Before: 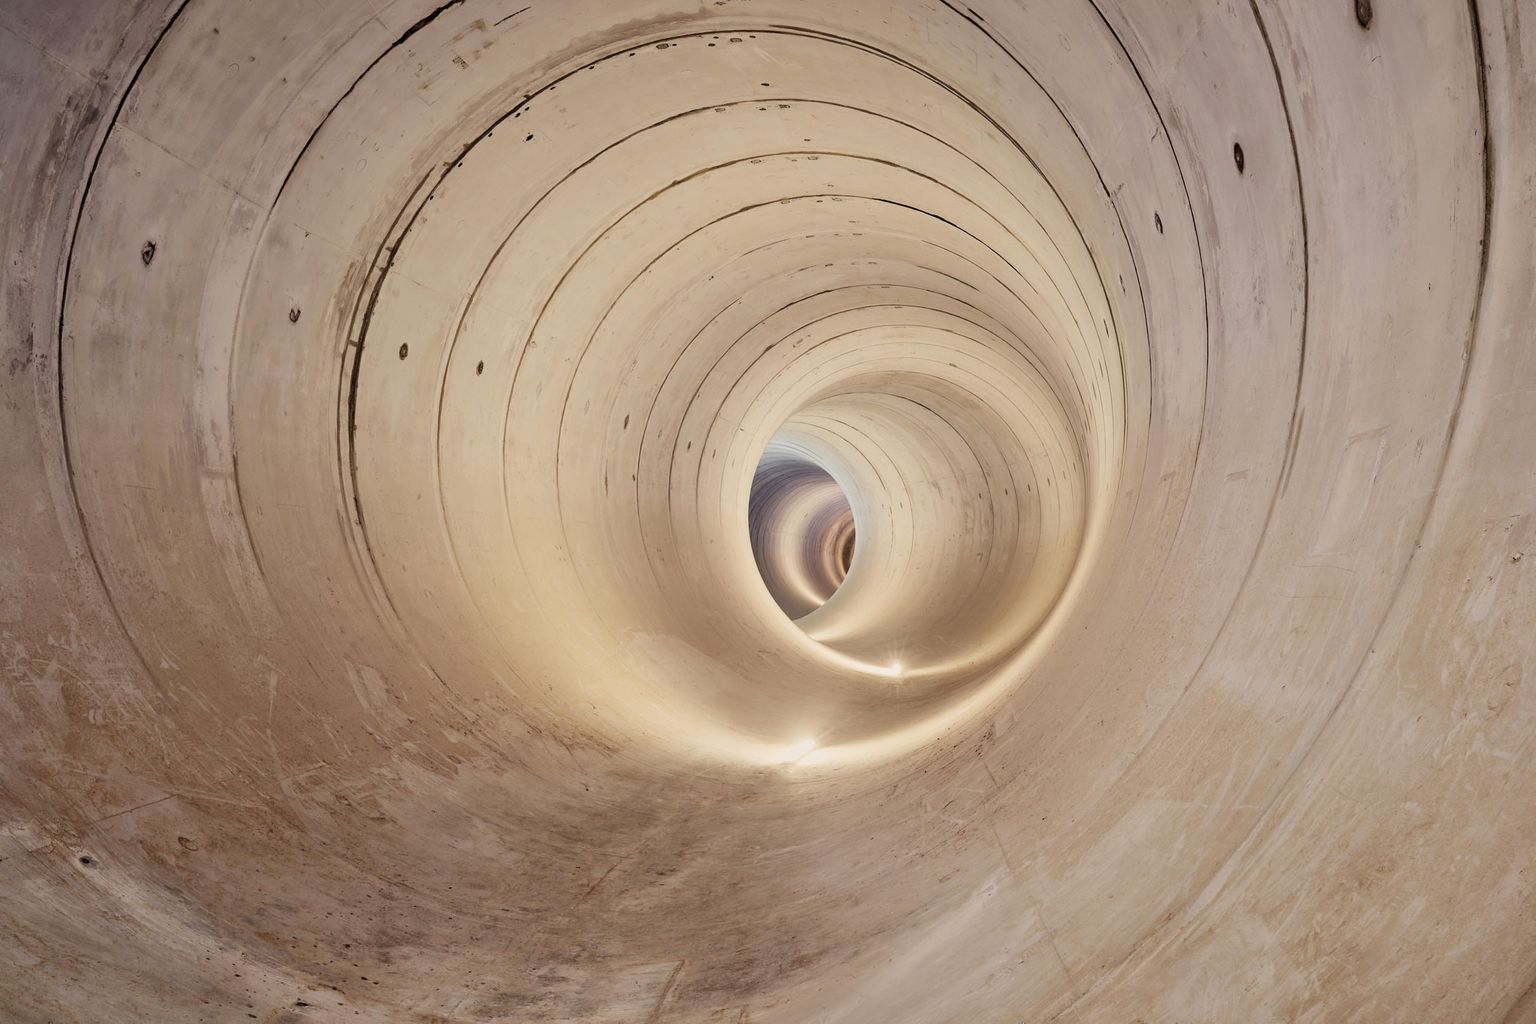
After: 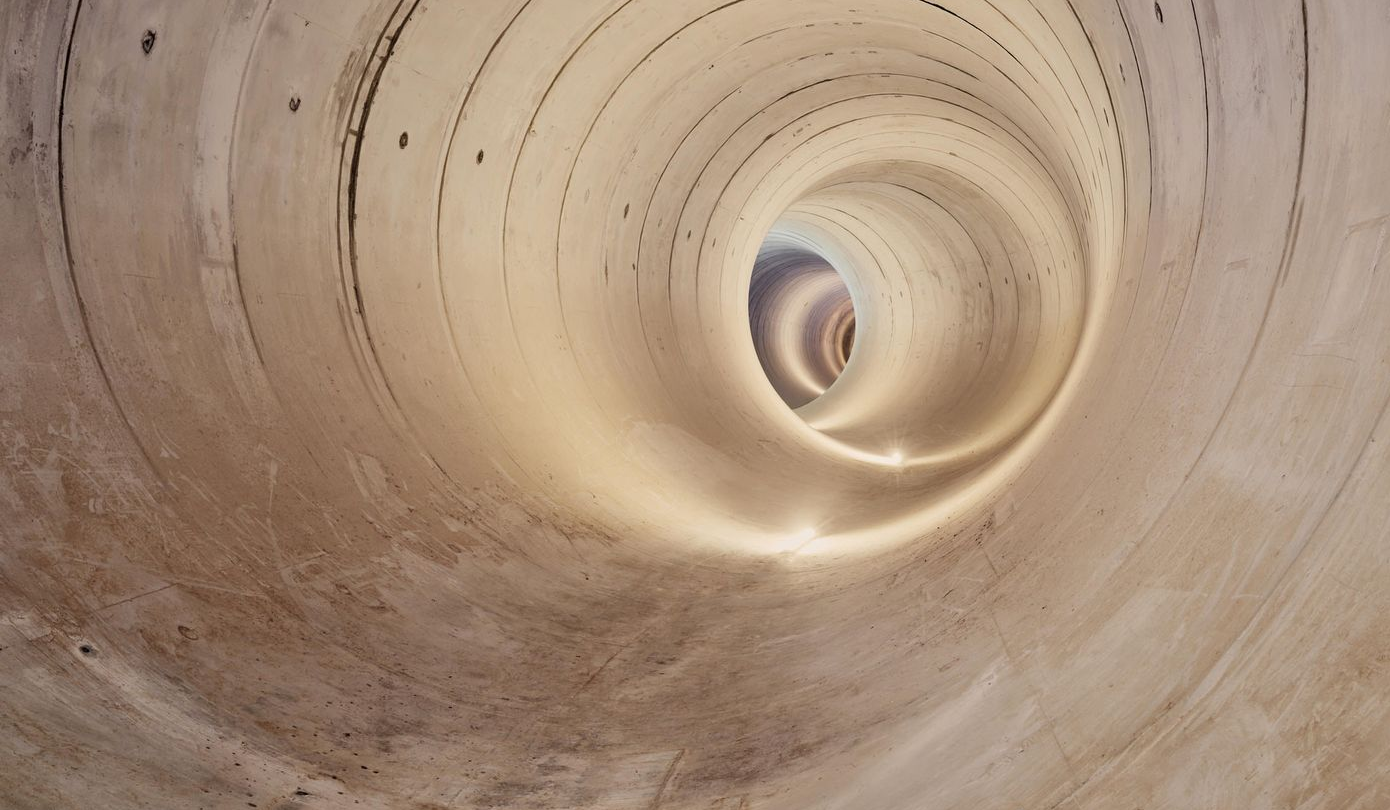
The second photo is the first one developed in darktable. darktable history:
crop: top 20.619%, right 9.455%, bottom 0.239%
